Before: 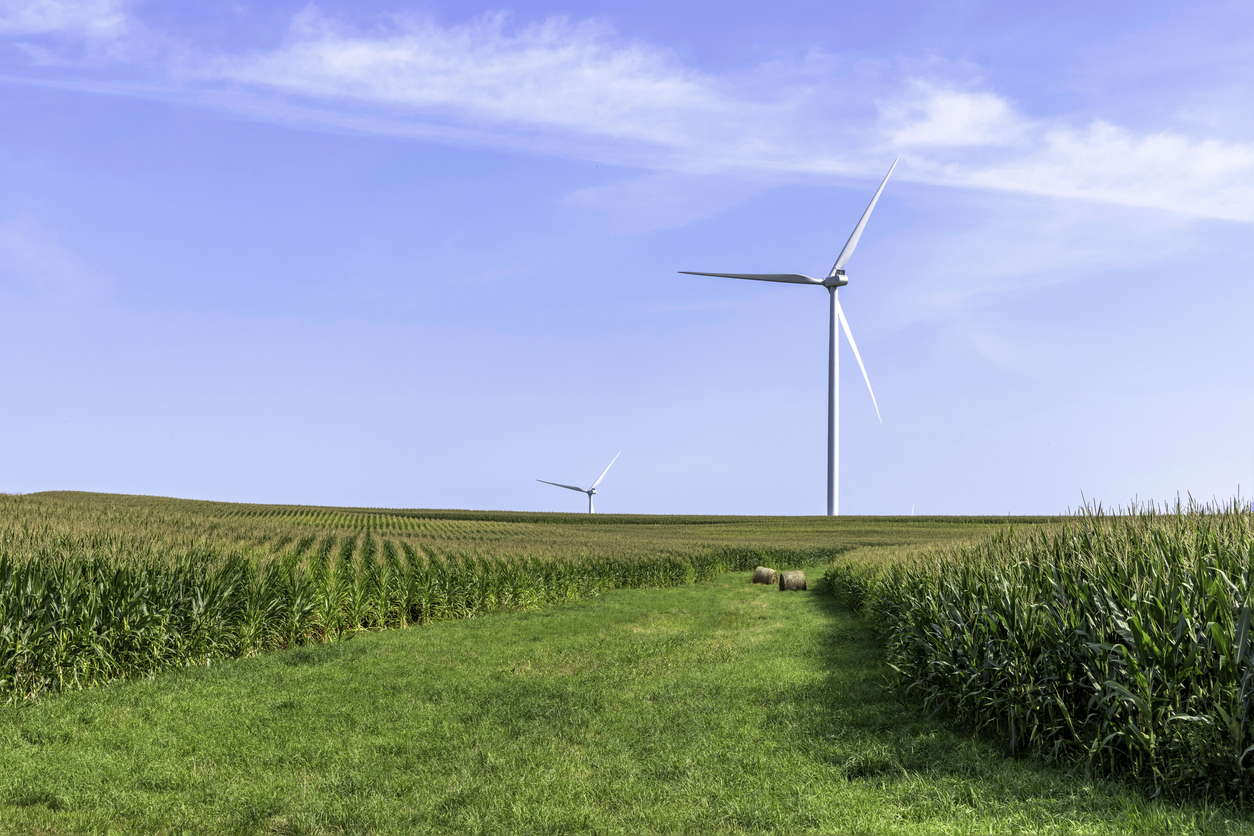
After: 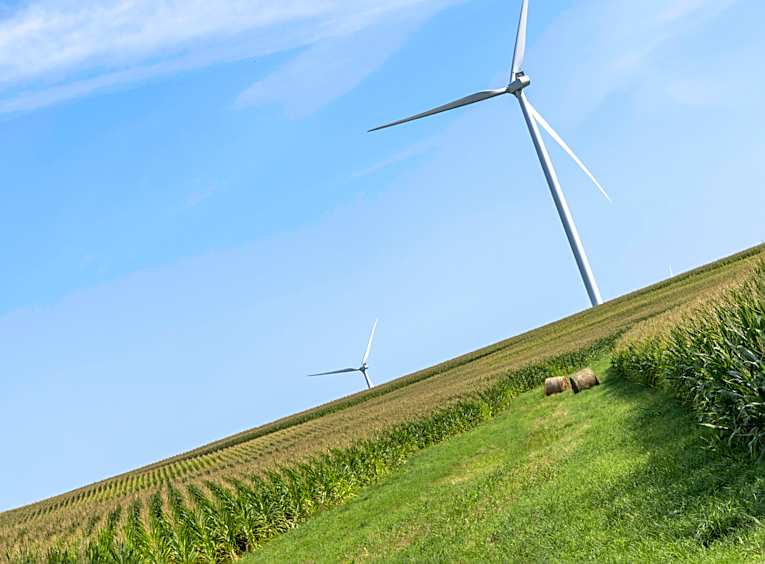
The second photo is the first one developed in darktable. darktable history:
crop and rotate: angle 20.57°, left 6.757%, right 3.91%, bottom 1.153%
sharpen: on, module defaults
